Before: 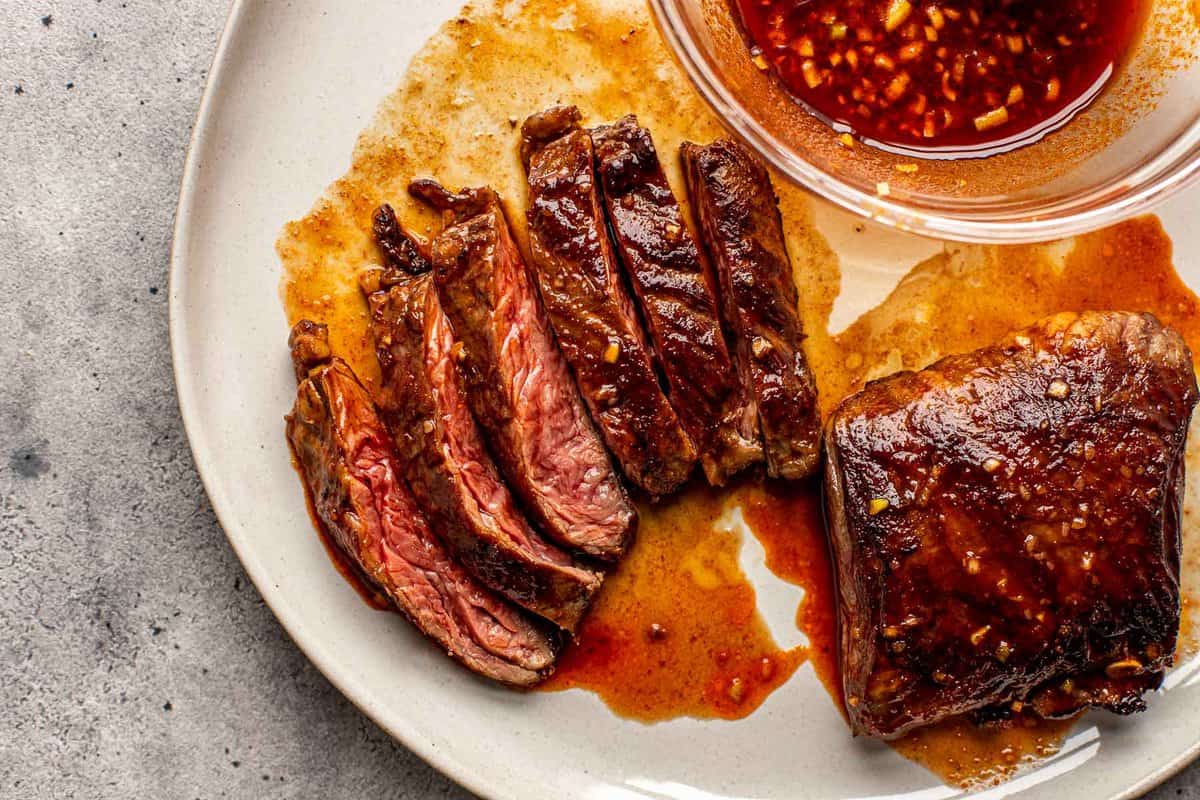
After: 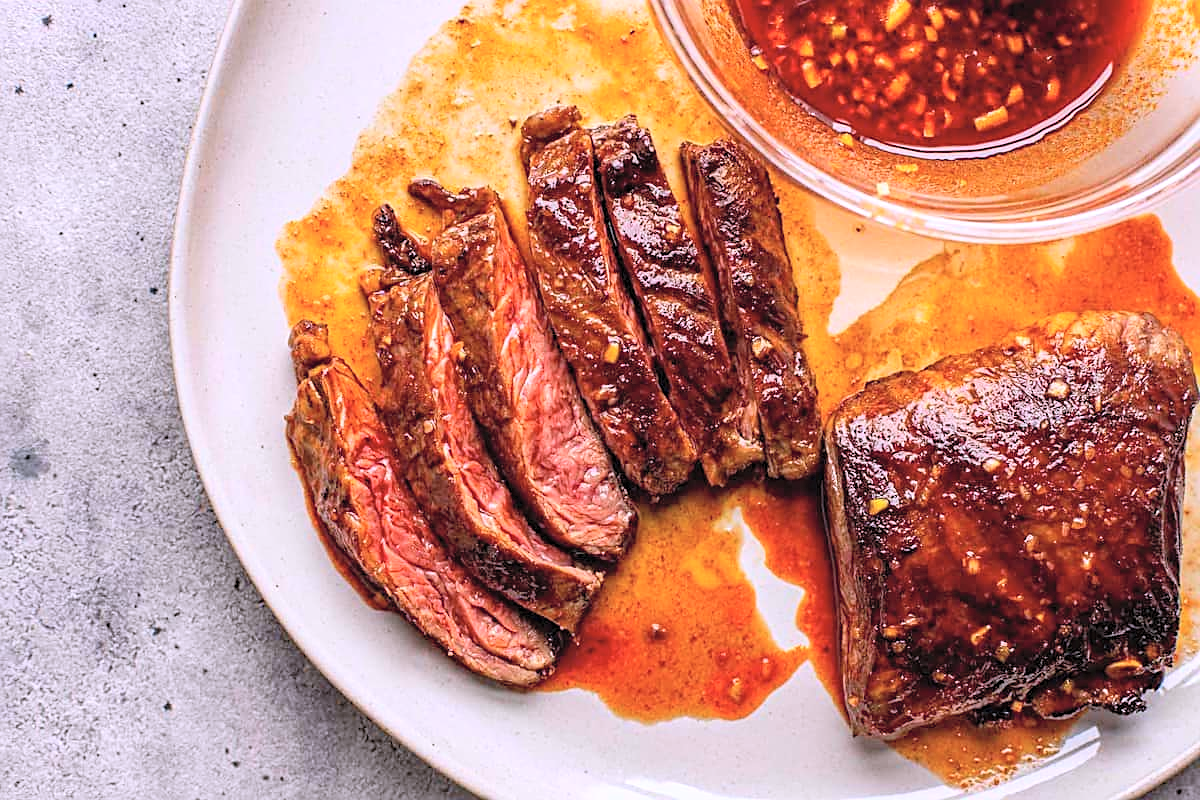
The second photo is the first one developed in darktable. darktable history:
color balance: contrast -0.5%
color calibration: illuminant custom, x 0.363, y 0.385, temperature 4528.03 K
contrast brightness saturation: contrast 0.1, brightness 0.3, saturation 0.14
sharpen: on, module defaults
